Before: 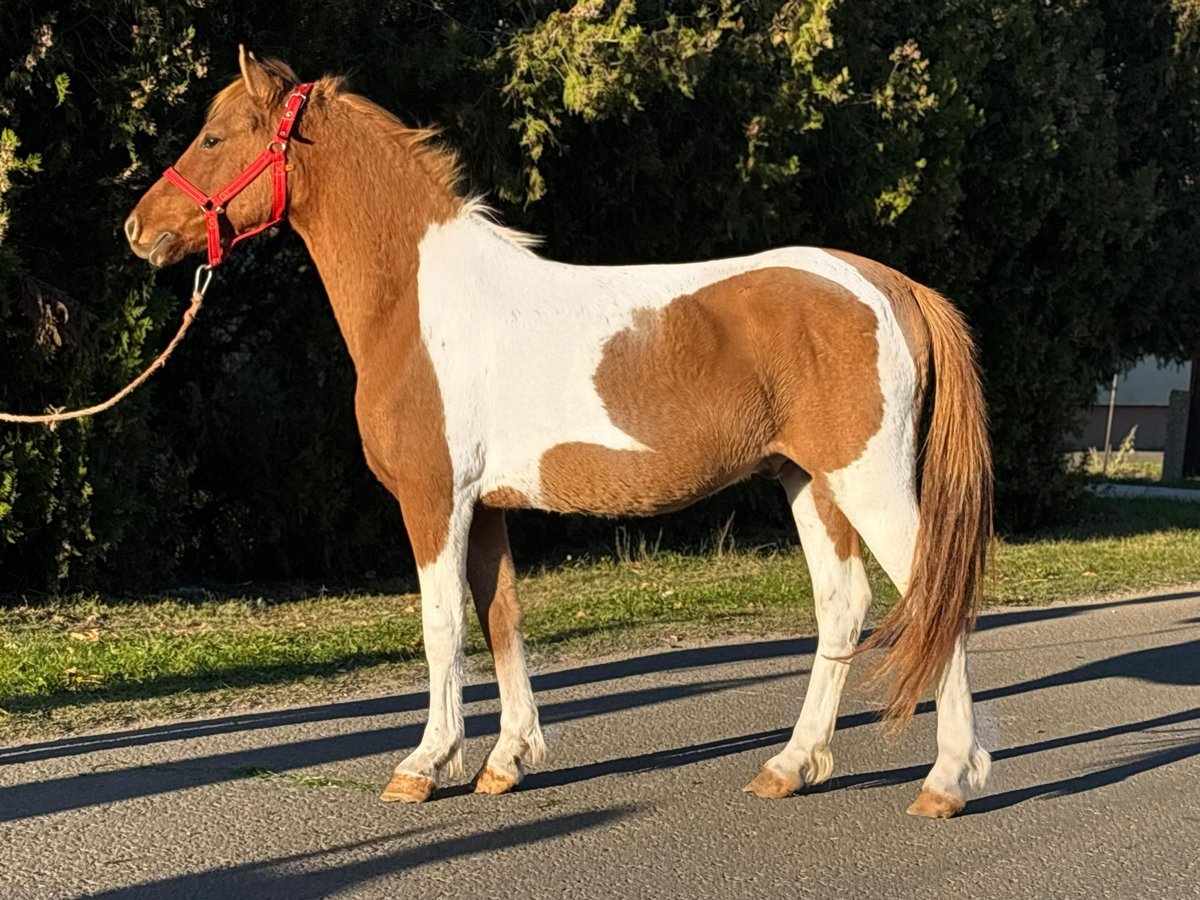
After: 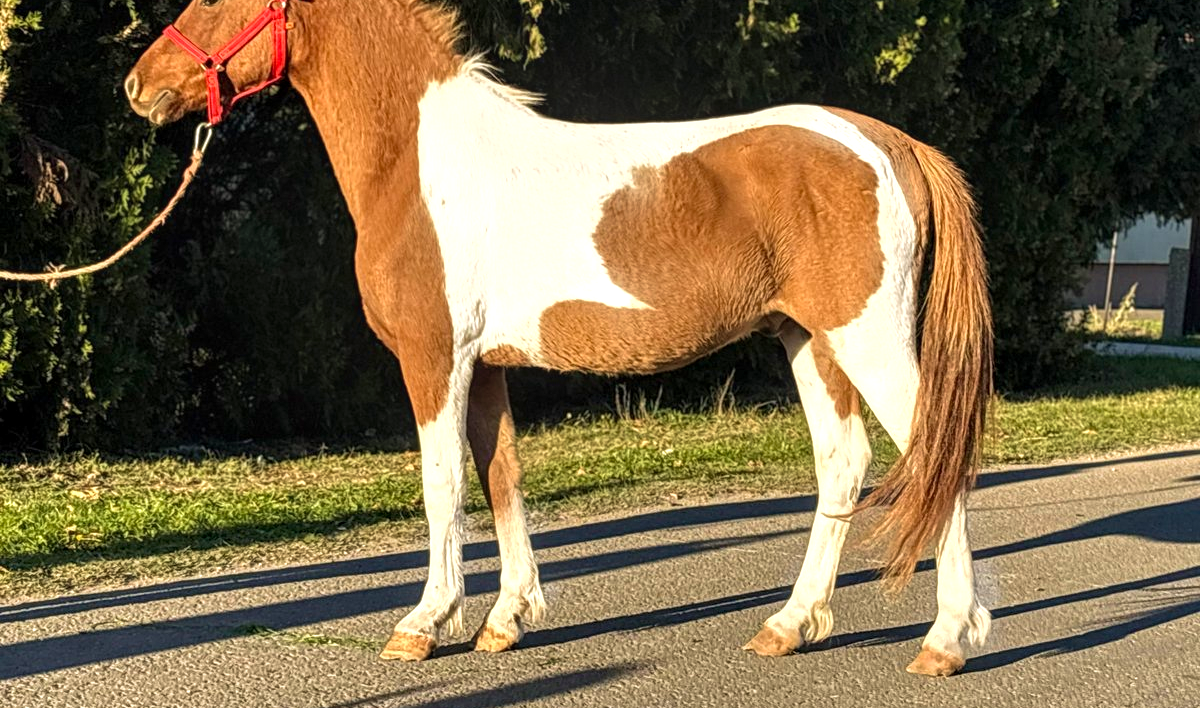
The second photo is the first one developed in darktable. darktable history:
exposure: black level correction 0.001, exposure 0.499 EV, compensate highlight preservation false
local contrast: on, module defaults
velvia: on, module defaults
color correction: highlights b* 2.91
crop and rotate: top 15.829%, bottom 5.425%
